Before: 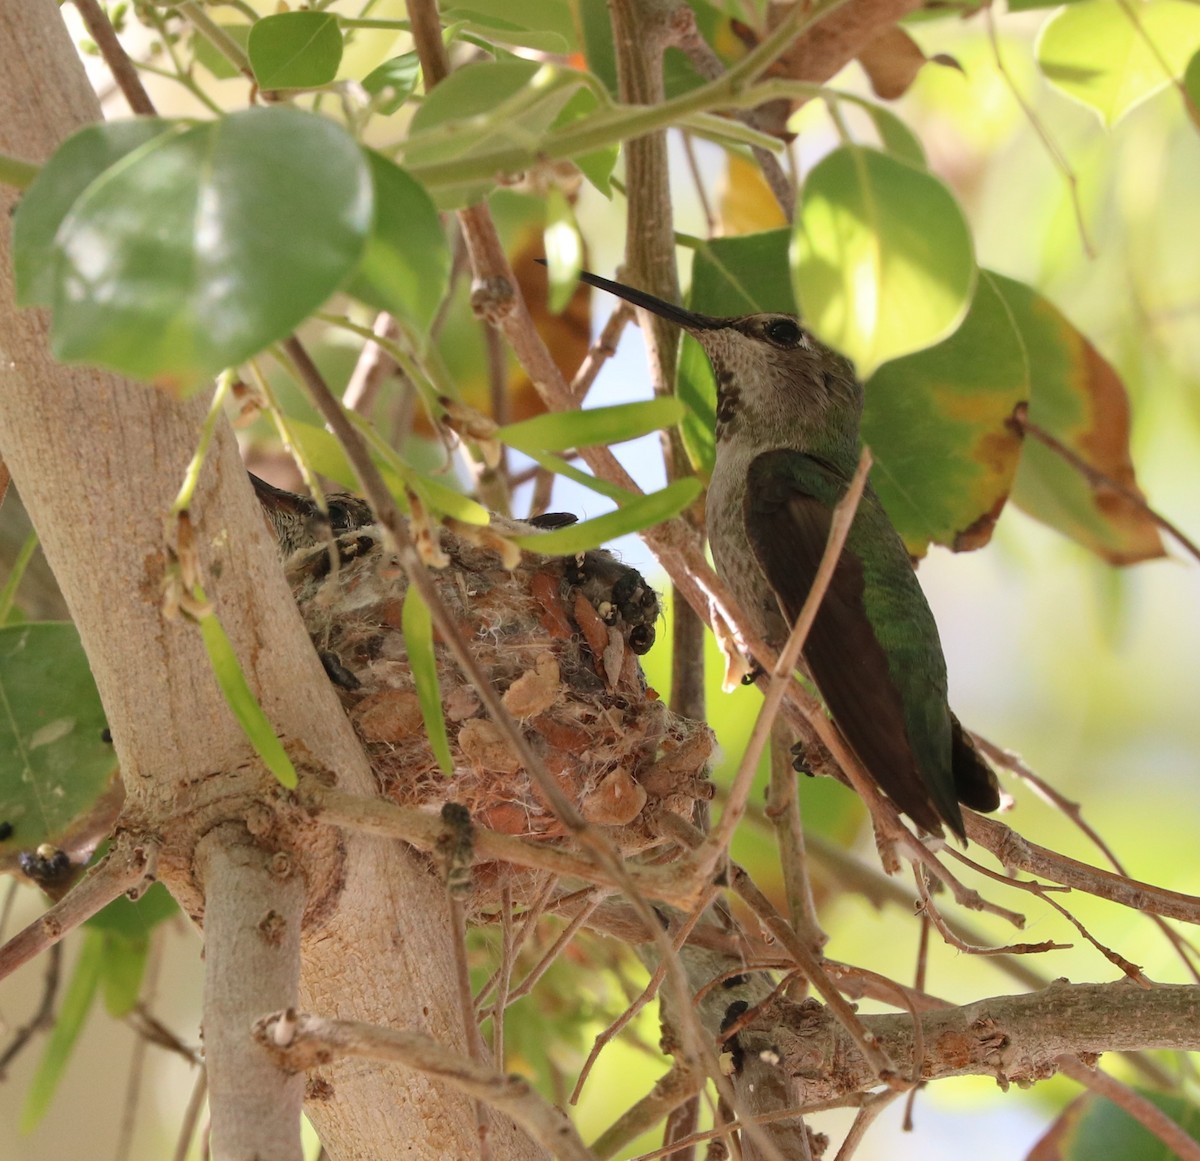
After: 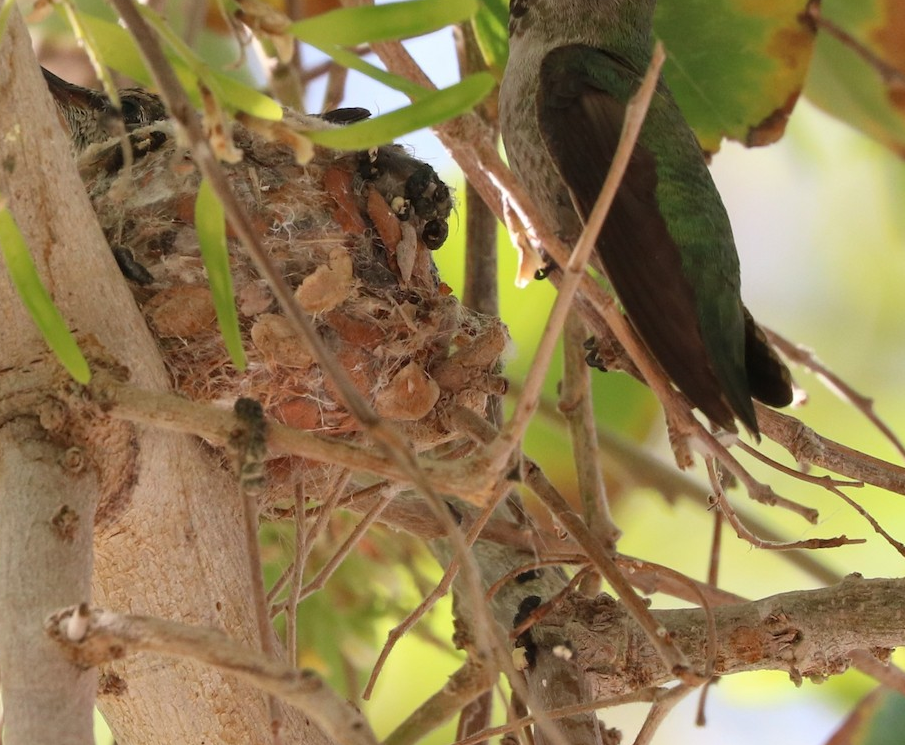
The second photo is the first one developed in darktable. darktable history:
crop and rotate: left 17.297%, top 34.91%, right 7.251%, bottom 0.86%
